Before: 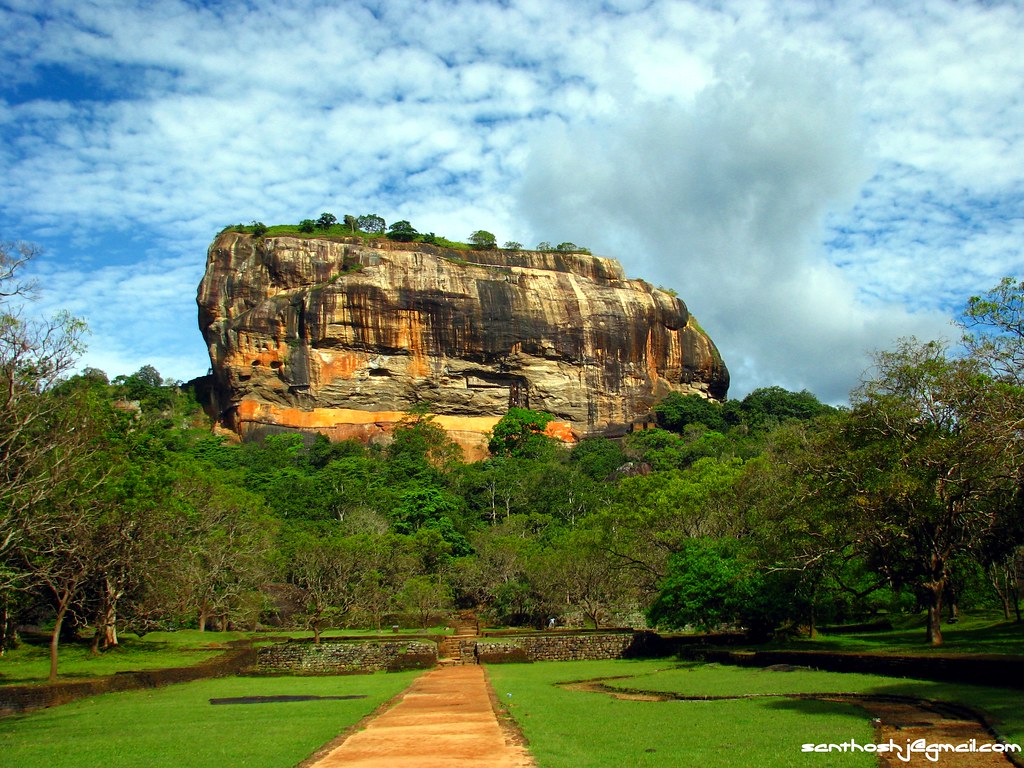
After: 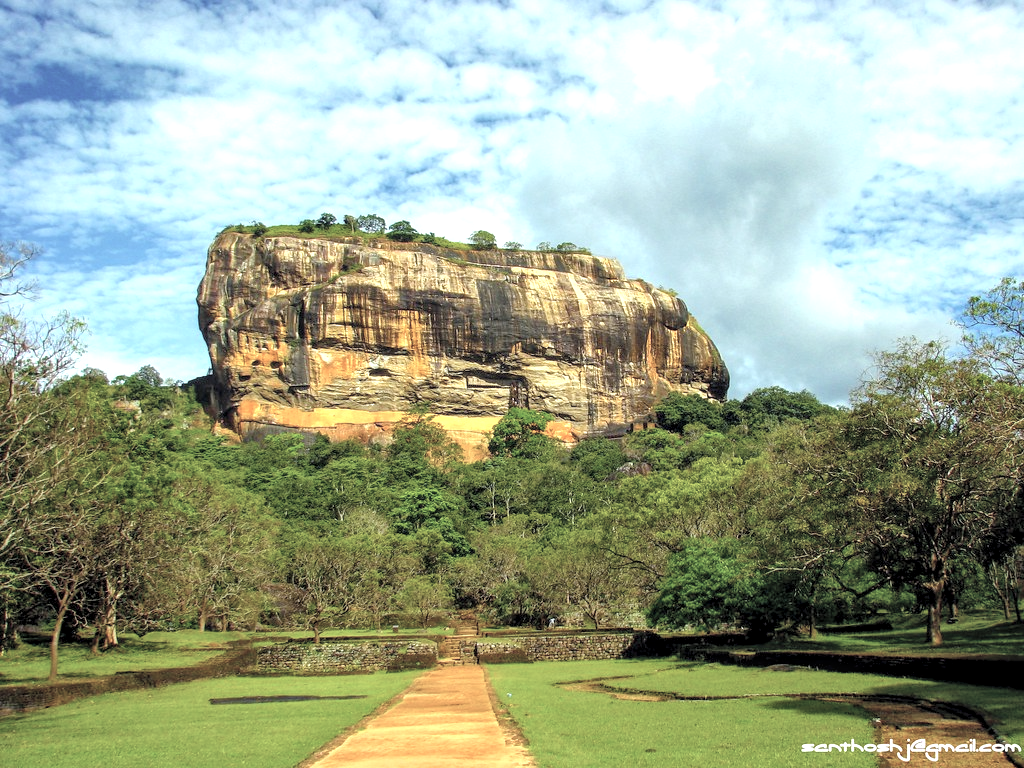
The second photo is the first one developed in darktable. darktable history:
local contrast: on, module defaults
contrast brightness saturation: brightness 0.181, saturation -0.48
exposure: black level correction 0.001, exposure 0.499 EV, compensate highlight preservation false
color balance rgb: linear chroma grading › global chroma 9.726%, perceptual saturation grading › global saturation 19.969%, global vibrance 20%
